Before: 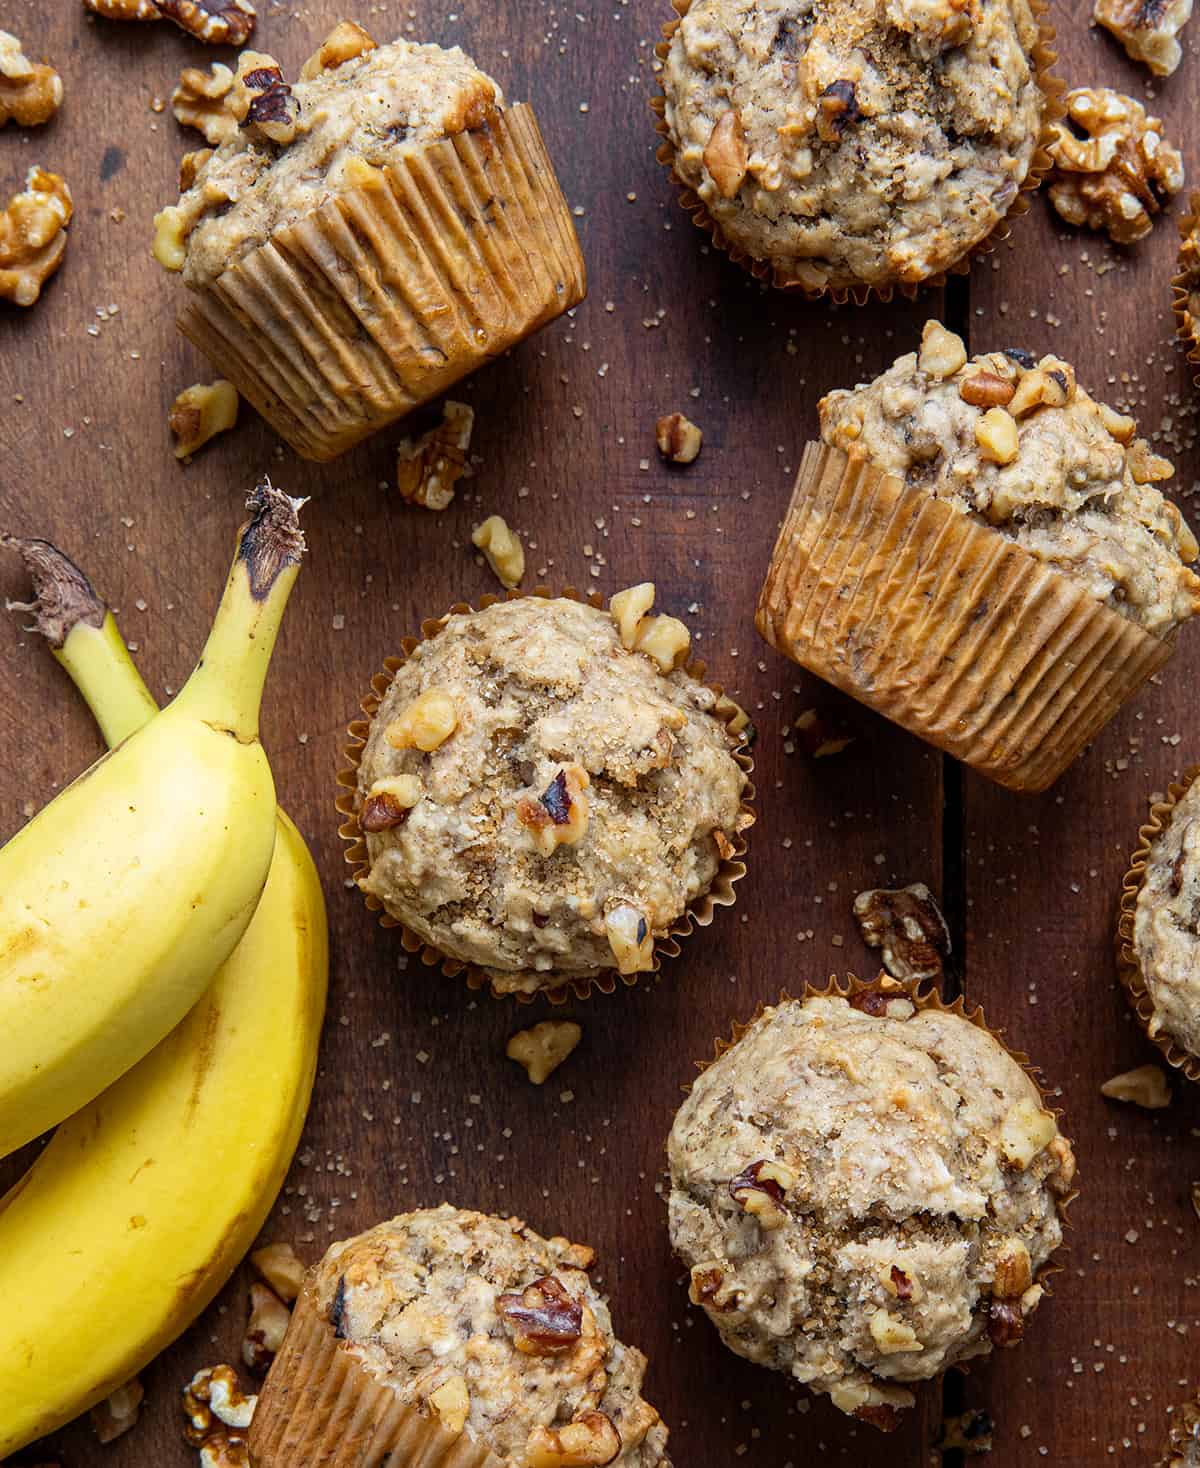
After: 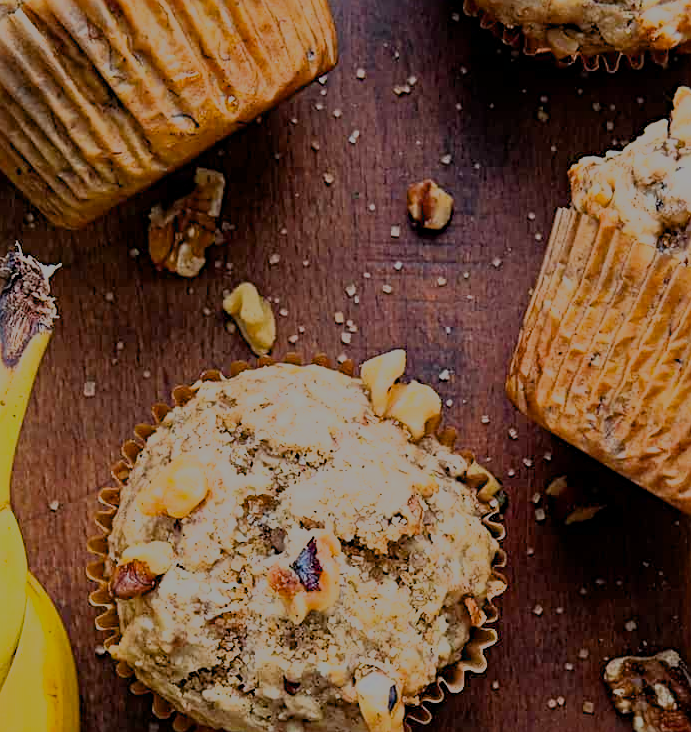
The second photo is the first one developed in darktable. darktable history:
filmic rgb: black relative exposure -12.94 EV, white relative exposure 4 EV, target white luminance 85.111%, hardness 6.3, latitude 41.71%, contrast 0.867, shadows ↔ highlights balance 7.88%
crop: left 20.787%, top 15.897%, right 21.614%, bottom 34.188%
sharpen: radius 3.96
exposure: black level correction 0.001, compensate exposure bias true, compensate highlight preservation false
